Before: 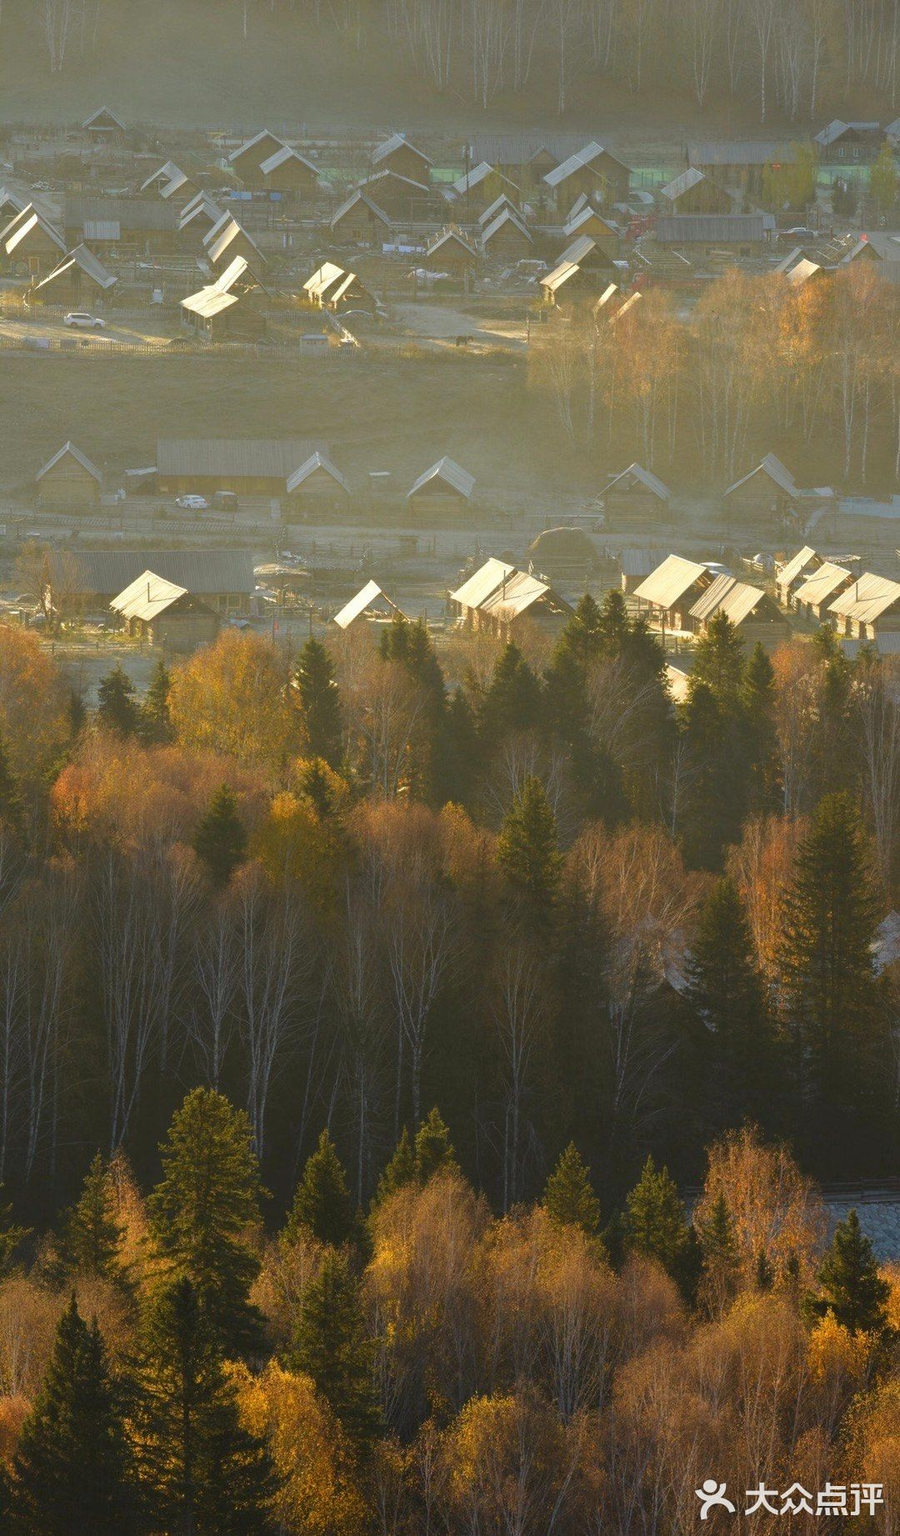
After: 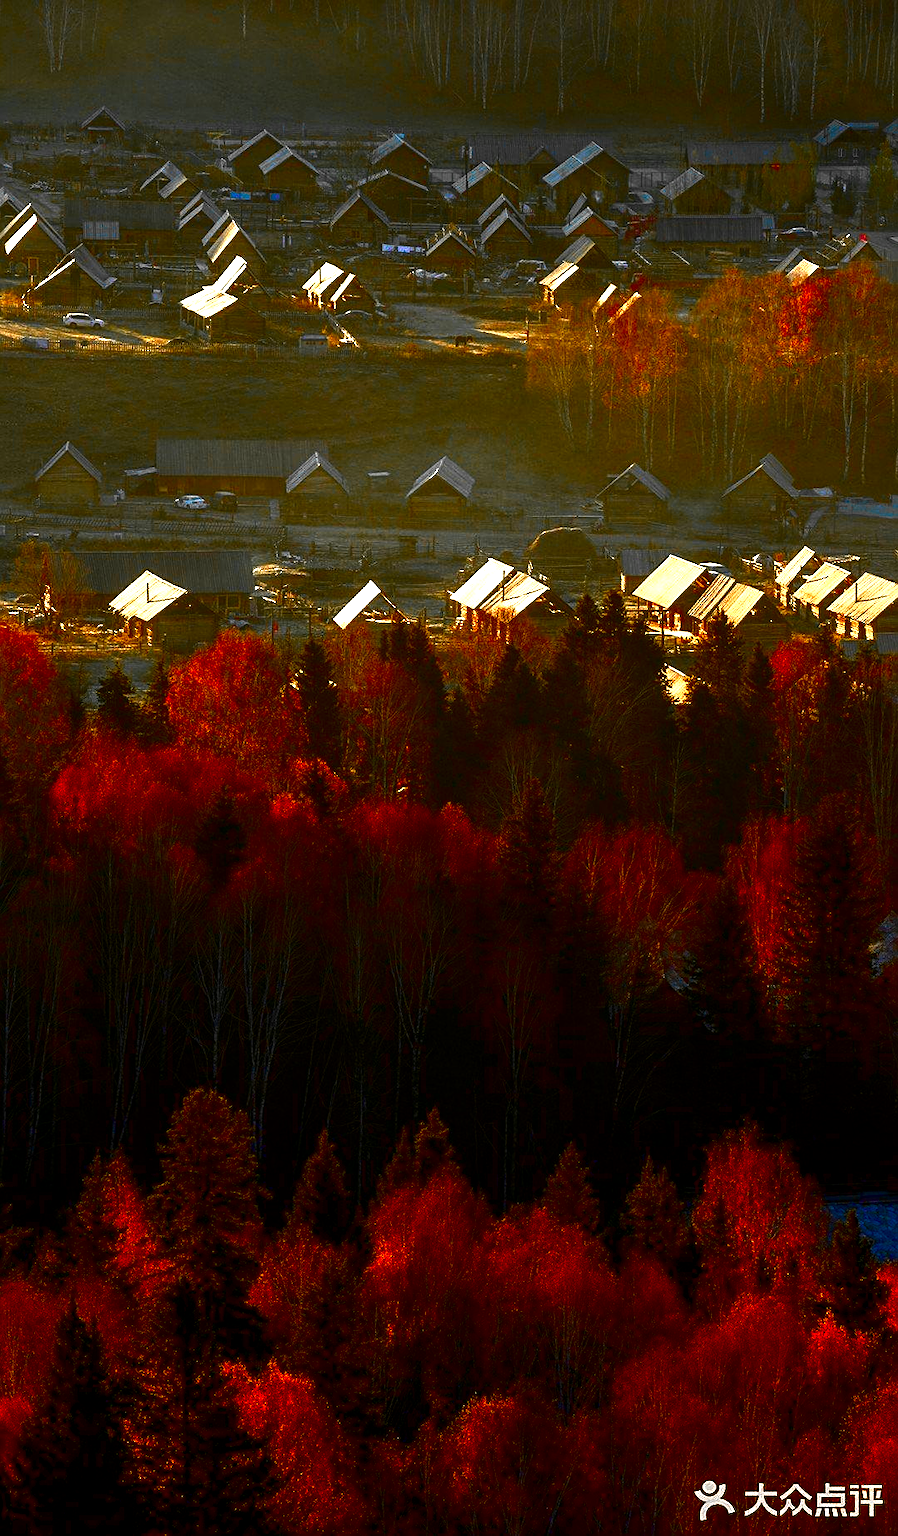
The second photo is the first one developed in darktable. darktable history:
crop and rotate: left 0.173%, bottom 0.011%
local contrast: detail 130%
base curve: curves: ch0 [(0, 0) (0.283, 0.295) (1, 1)], preserve colors none
contrast brightness saturation: brightness -0.992, saturation 0.995
color zones: curves: ch0 [(0, 0.363) (0.128, 0.373) (0.25, 0.5) (0.402, 0.407) (0.521, 0.525) (0.63, 0.559) (0.729, 0.662) (0.867, 0.471)]; ch1 [(0, 0.515) (0.136, 0.618) (0.25, 0.5) (0.378, 0) (0.516, 0) (0.622, 0.593) (0.737, 0.819) (0.87, 0.593)]; ch2 [(0, 0.529) (0.128, 0.471) (0.282, 0.451) (0.386, 0.662) (0.516, 0.525) (0.633, 0.554) (0.75, 0.62) (0.875, 0.441)]
exposure: black level correction 0.001, exposure 0.499 EV, compensate highlight preservation false
sharpen: on, module defaults
